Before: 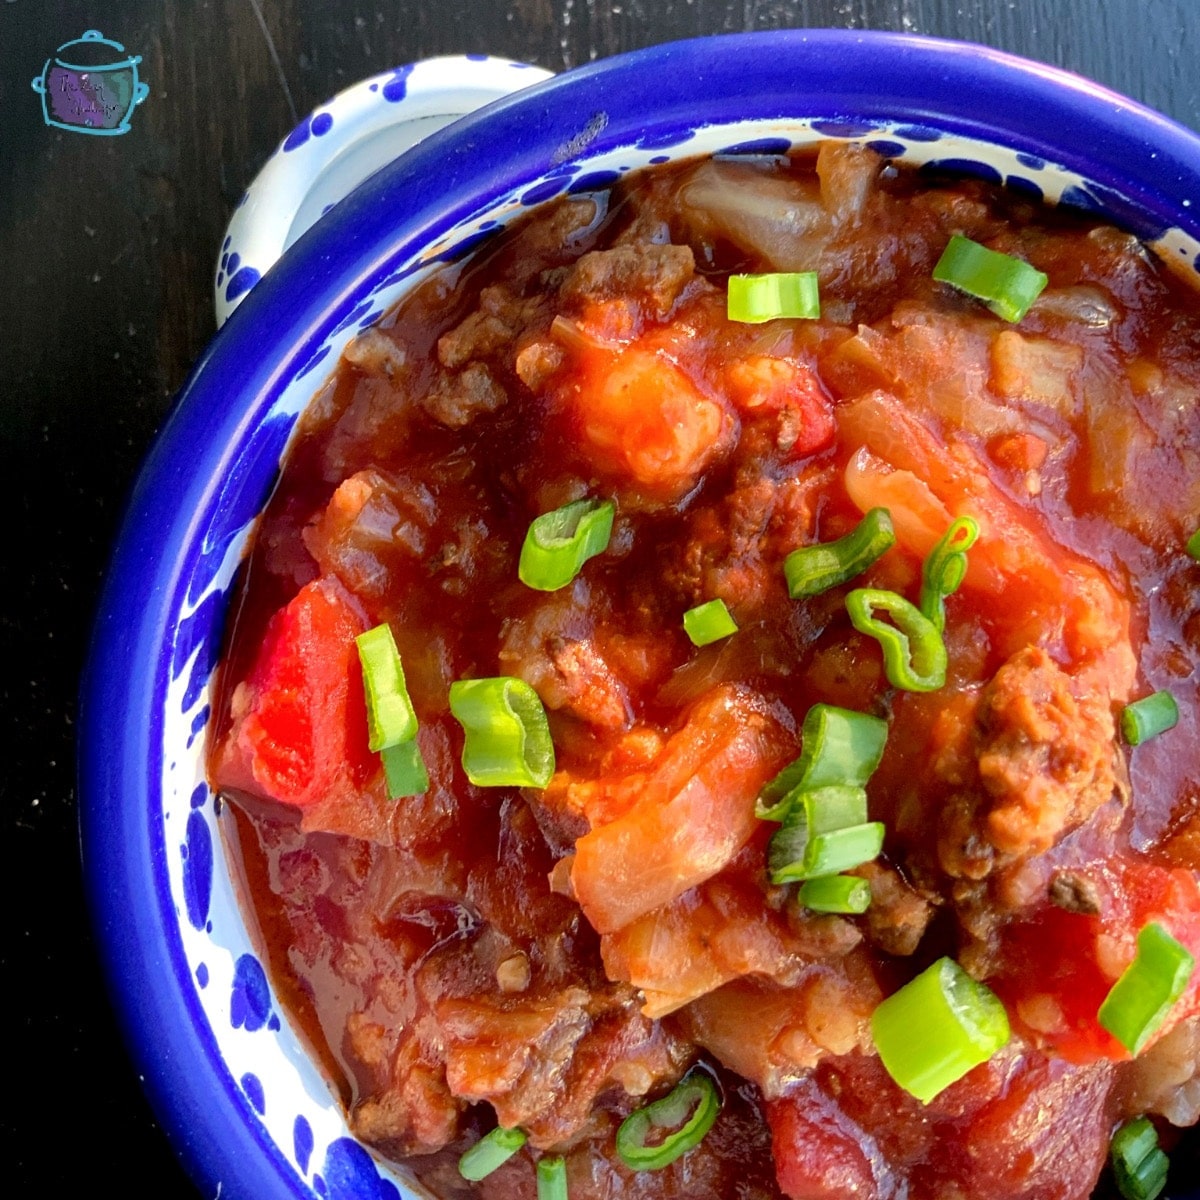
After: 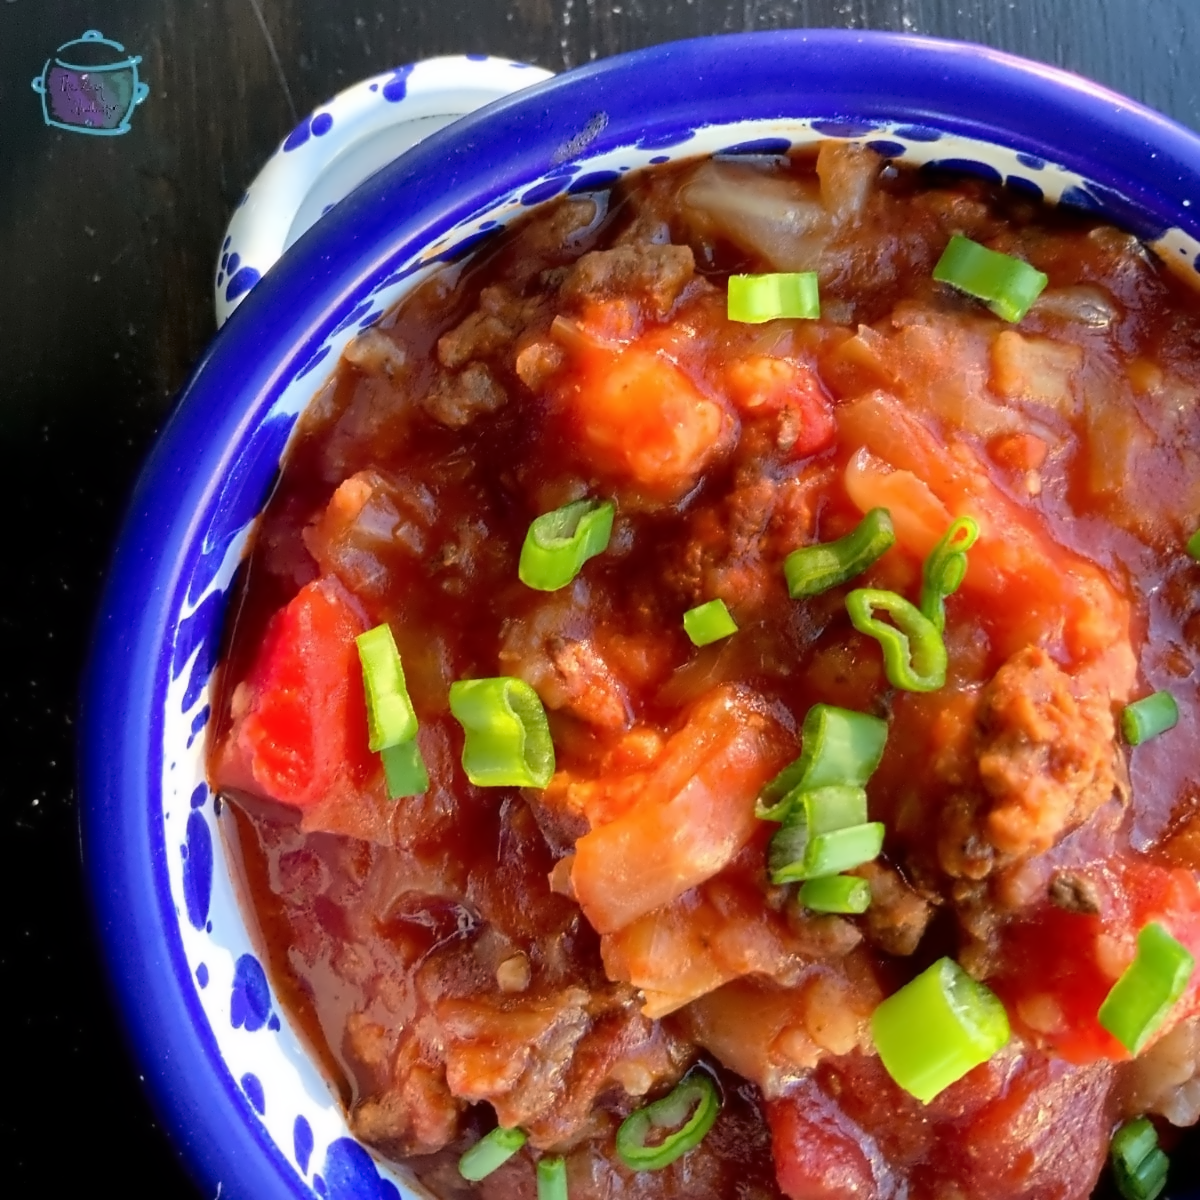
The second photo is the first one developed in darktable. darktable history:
contrast equalizer: octaves 7, y [[0.5 ×6], [0.5 ×6], [0.5 ×6], [0, 0.033, 0.067, 0.1, 0.133, 0.167], [0, 0.05, 0.1, 0.15, 0.2, 0.25]]
